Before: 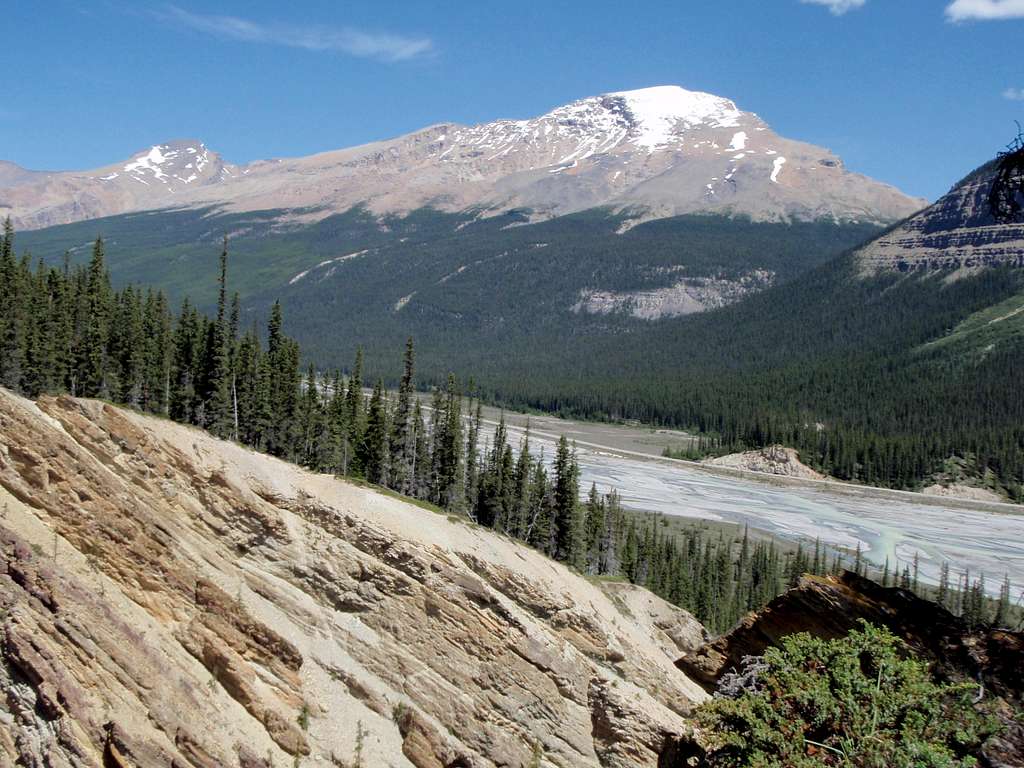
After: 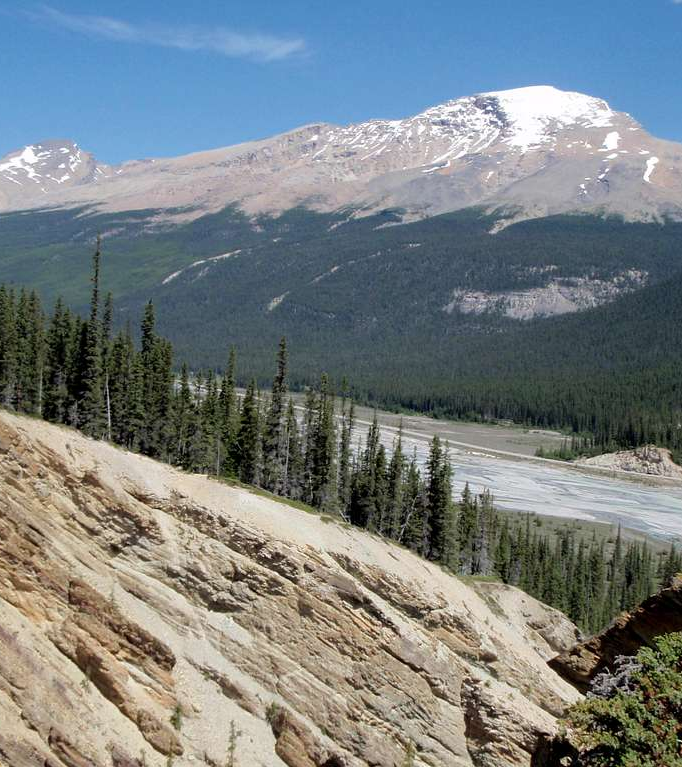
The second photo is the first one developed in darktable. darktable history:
crop and rotate: left 12.463%, right 20.888%
